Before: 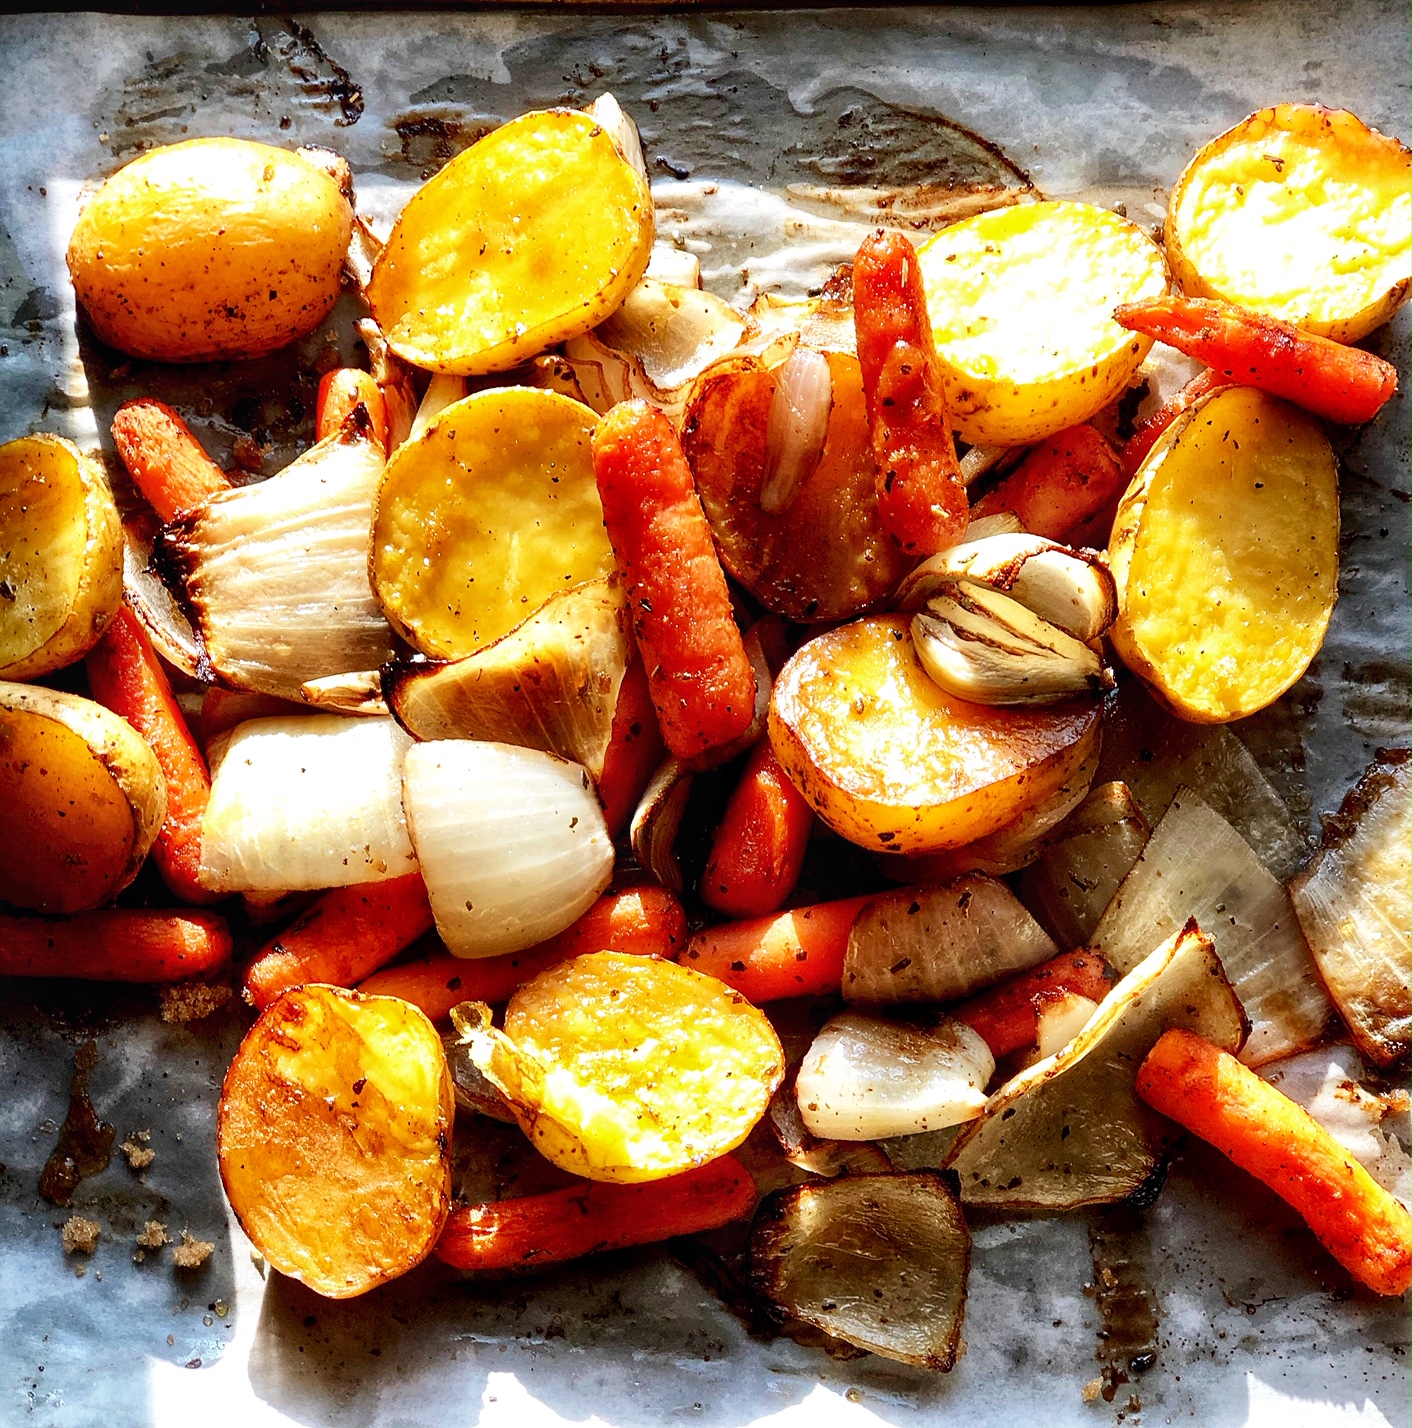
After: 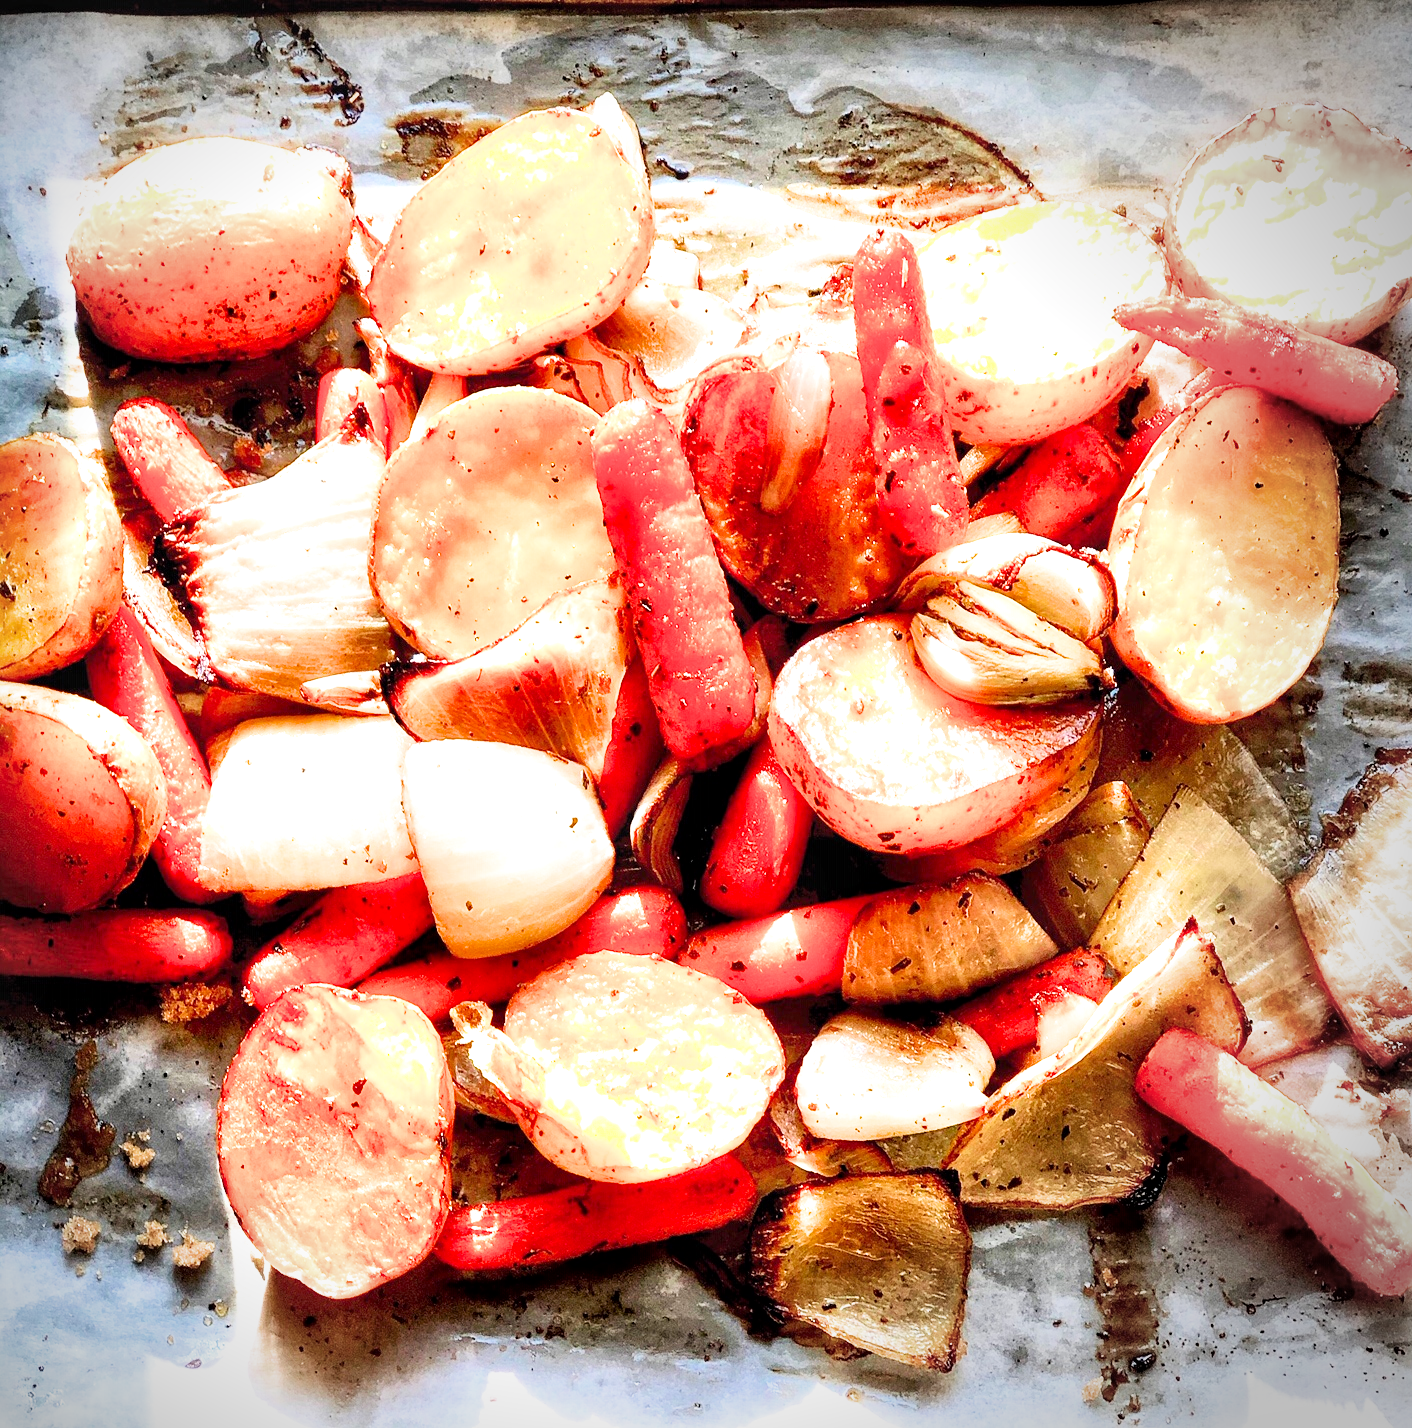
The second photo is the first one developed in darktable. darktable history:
contrast brightness saturation: saturation 0.103
local contrast: mode bilateral grid, contrast 19, coarseness 50, detail 121%, midtone range 0.2
filmic rgb: black relative exposure -7.65 EV, white relative exposure 4.56 EV, threshold 2.98 EV, hardness 3.61, color science v6 (2022), iterations of high-quality reconstruction 0, enable highlight reconstruction true
exposure: black level correction 0, exposure 2.095 EV, compensate highlight preservation false
vignetting: center (-0.123, -0.008)
